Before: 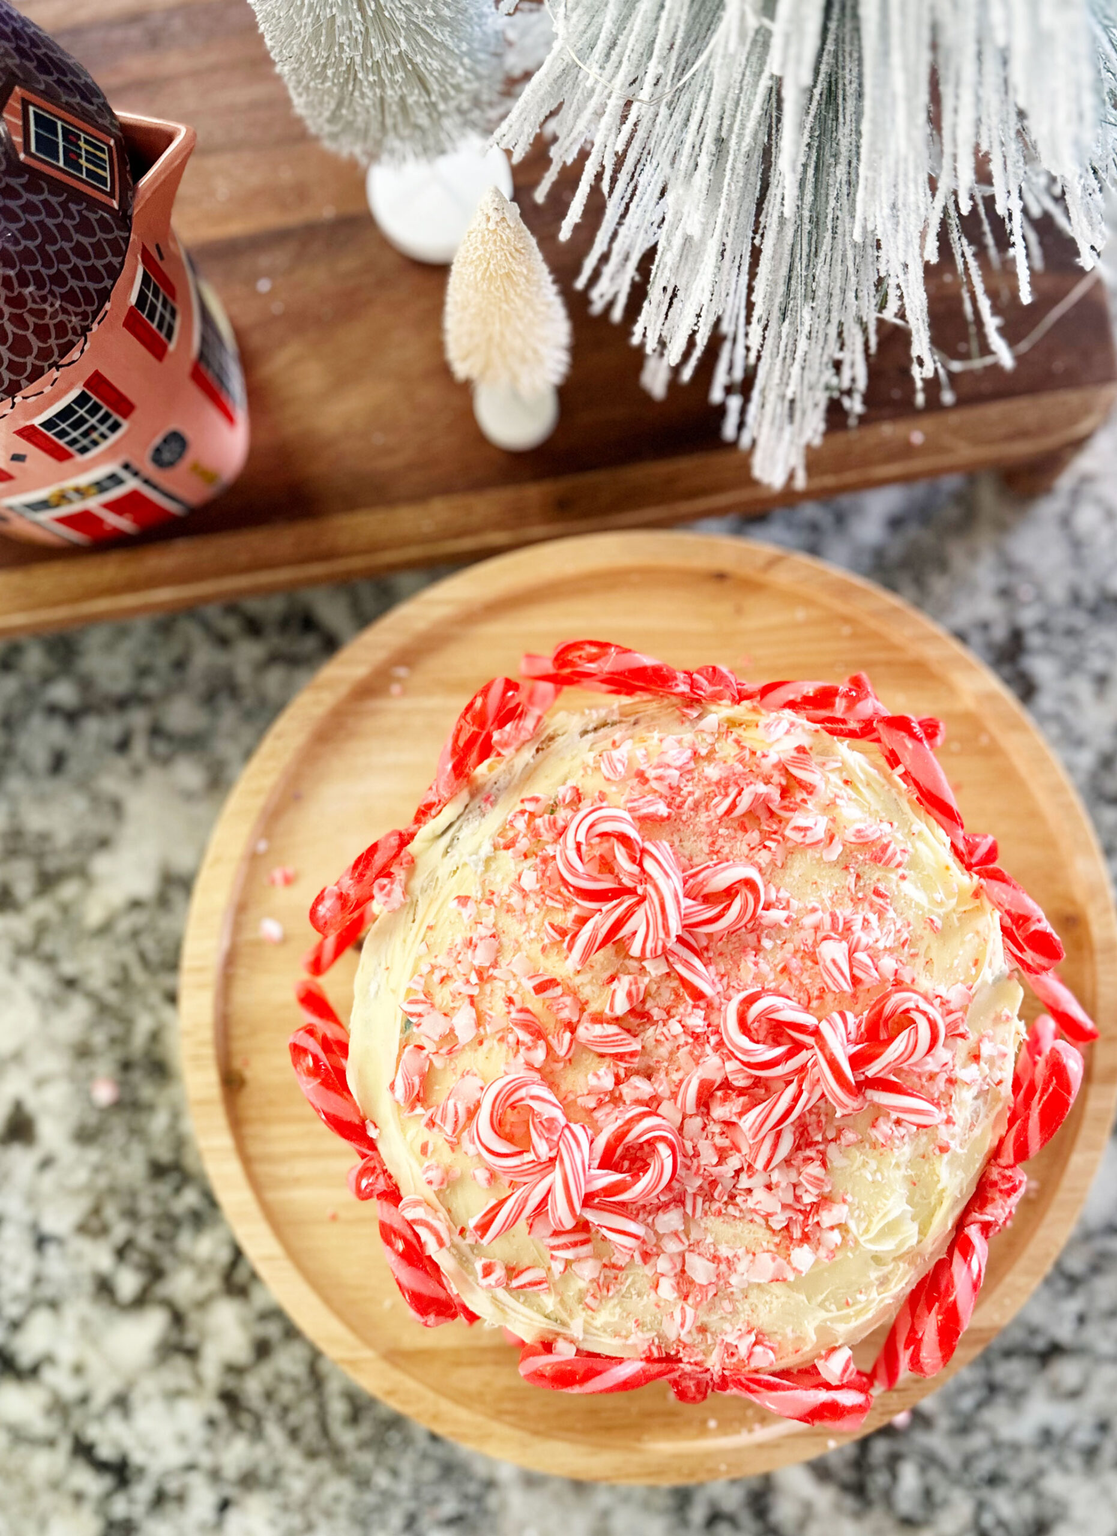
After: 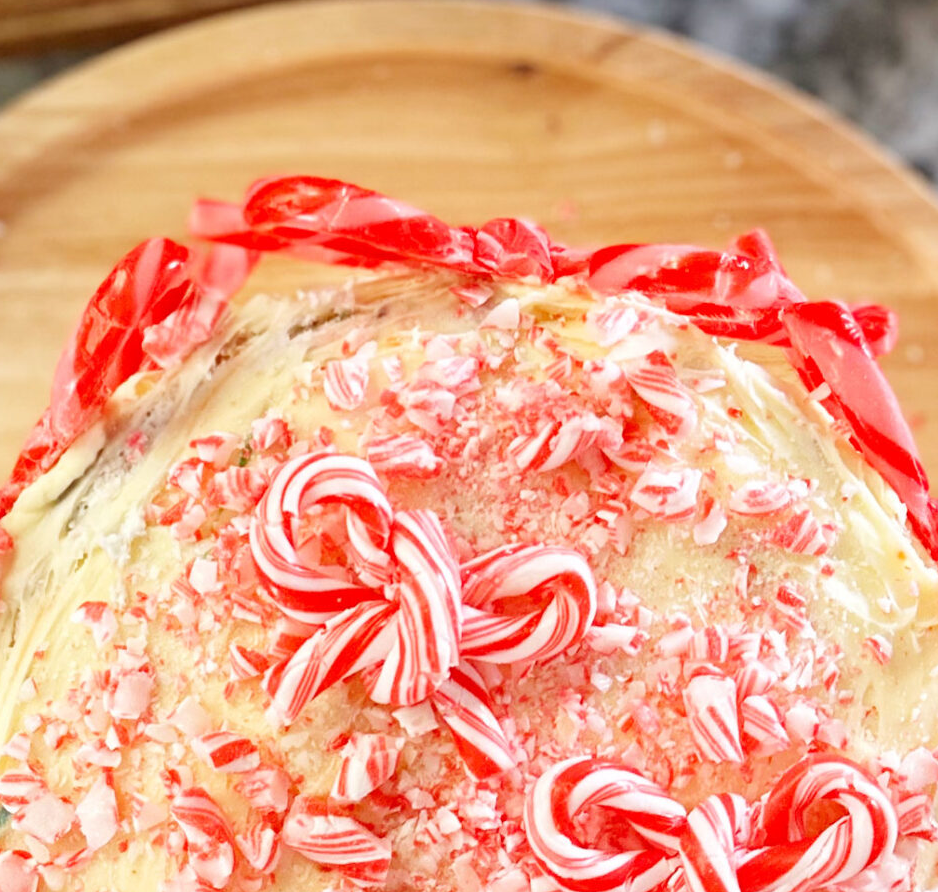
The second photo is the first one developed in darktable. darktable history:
crop: left 36.386%, top 34.83%, right 13.167%, bottom 30.308%
